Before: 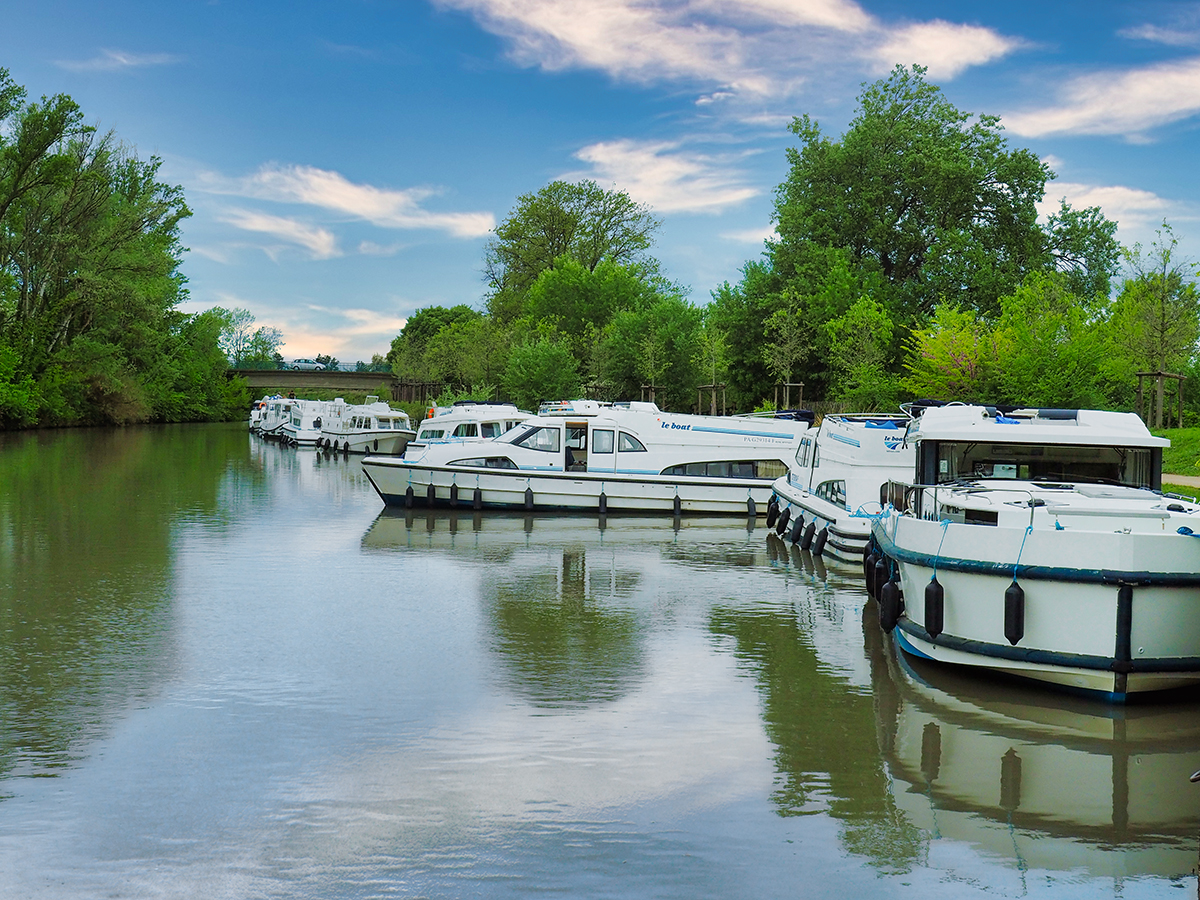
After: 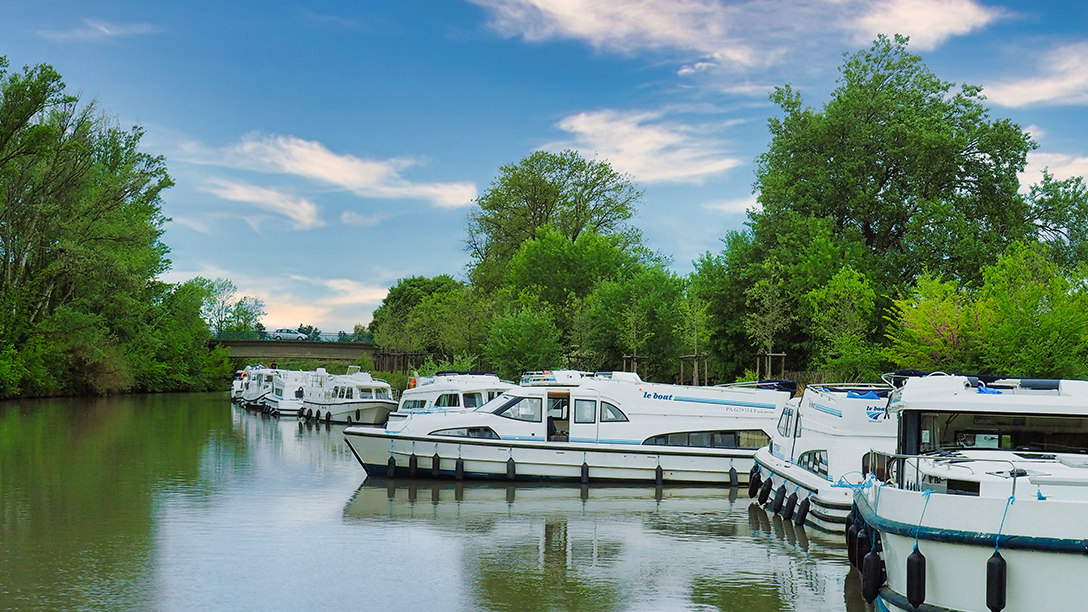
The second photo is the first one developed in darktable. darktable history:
crop: left 1.583%, top 3.435%, right 7.677%, bottom 28.475%
